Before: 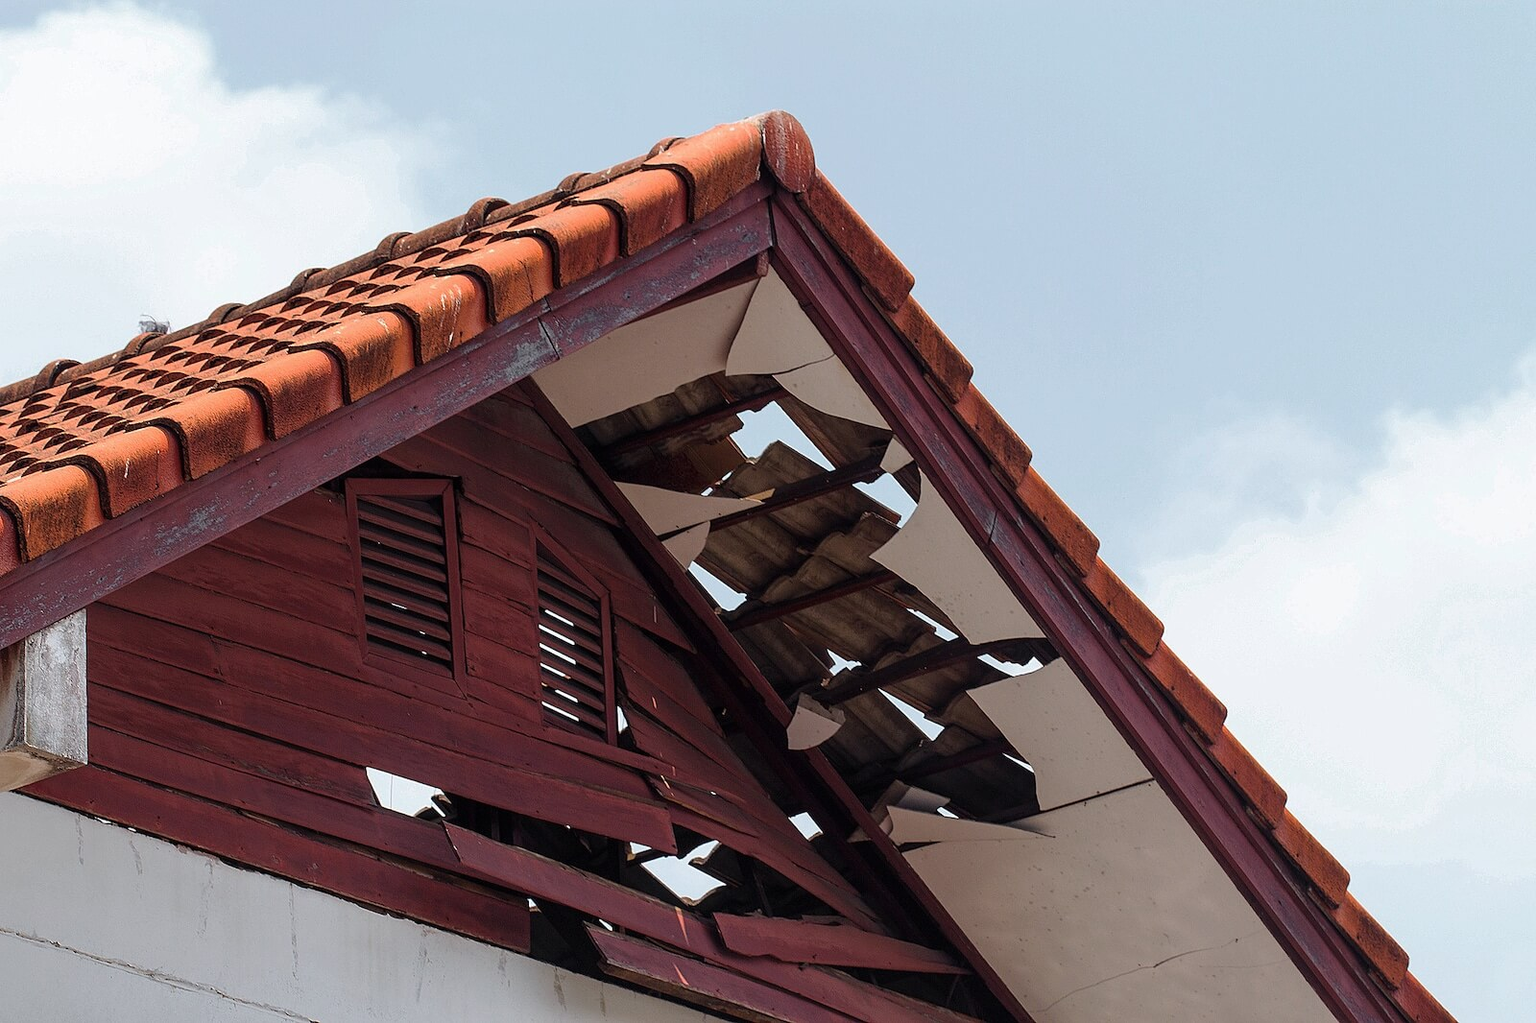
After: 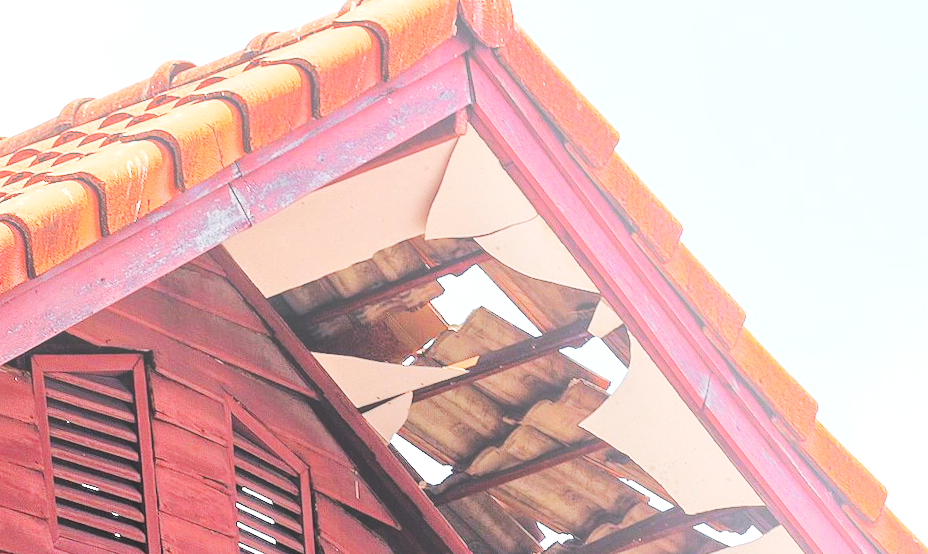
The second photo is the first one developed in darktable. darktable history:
rotate and perspective: rotation -1.24°, automatic cropping off
crop: left 20.932%, top 15.471%, right 21.848%, bottom 34.081%
exposure: black level correction -0.005, exposure 1.002 EV, compensate highlight preservation false
tone equalizer: -7 EV 0.15 EV, -6 EV 0.6 EV, -5 EV 1.15 EV, -4 EV 1.33 EV, -3 EV 1.15 EV, -2 EV 0.6 EV, -1 EV 0.15 EV, mask exposure compensation -0.5 EV
bloom: size 40%
base curve: curves: ch0 [(0, 0) (0.036, 0.025) (0.121, 0.166) (0.206, 0.329) (0.605, 0.79) (1, 1)], preserve colors none
